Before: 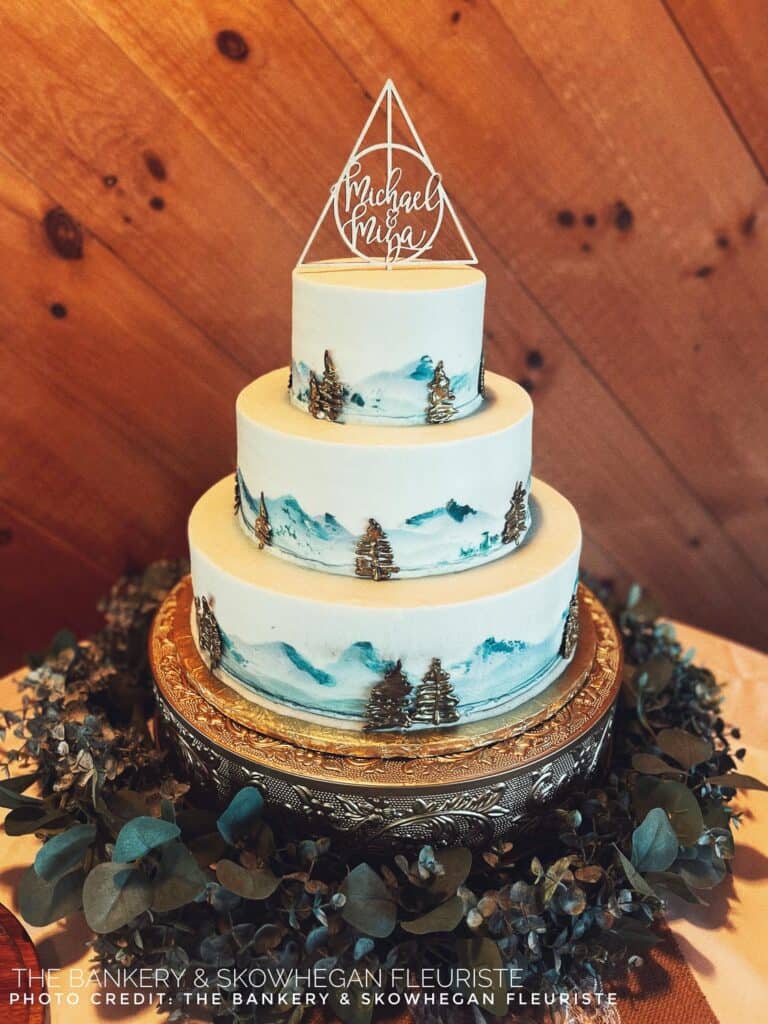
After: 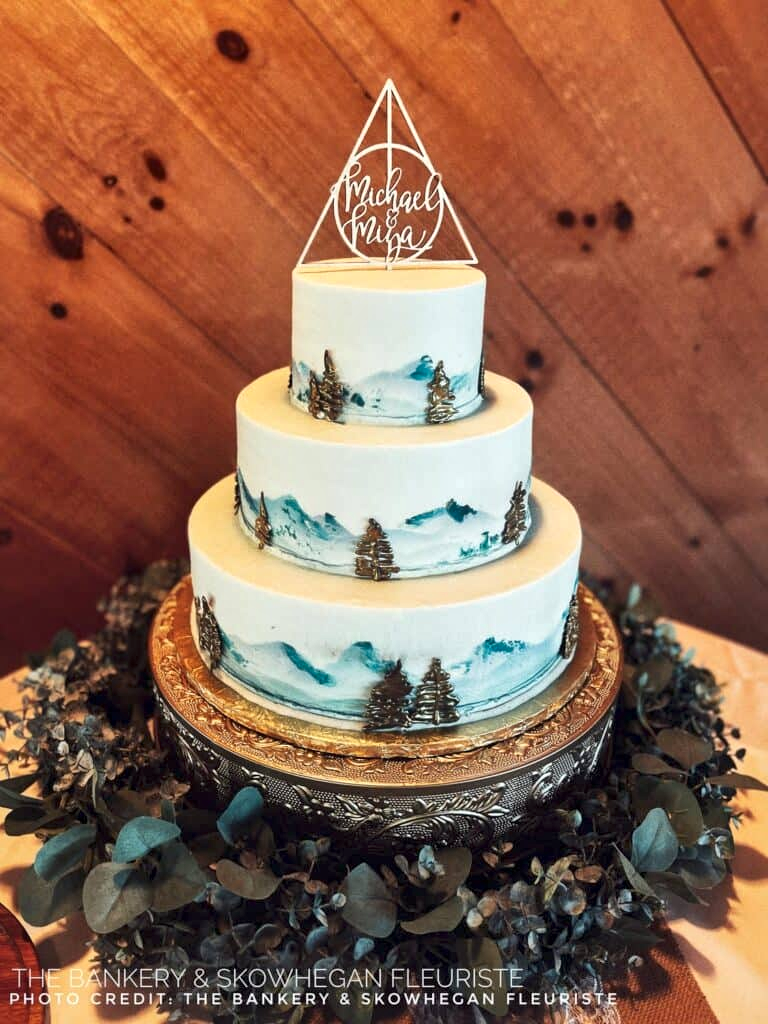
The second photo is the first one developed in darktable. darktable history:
local contrast: mode bilateral grid, contrast 25, coarseness 46, detail 152%, midtone range 0.2
